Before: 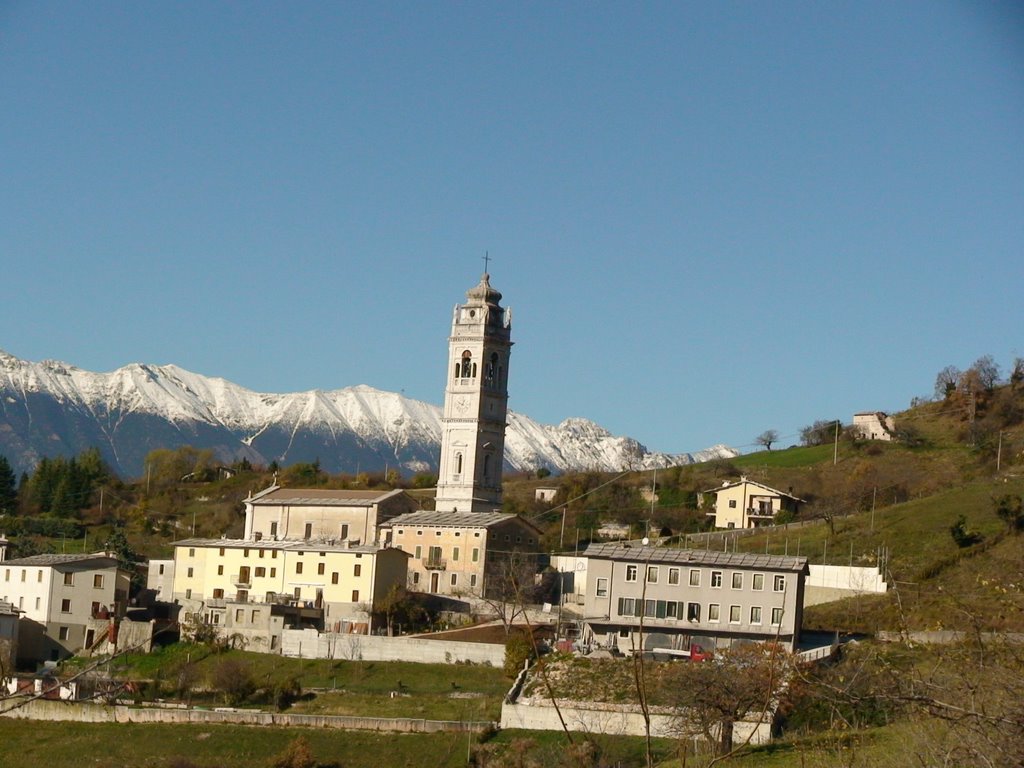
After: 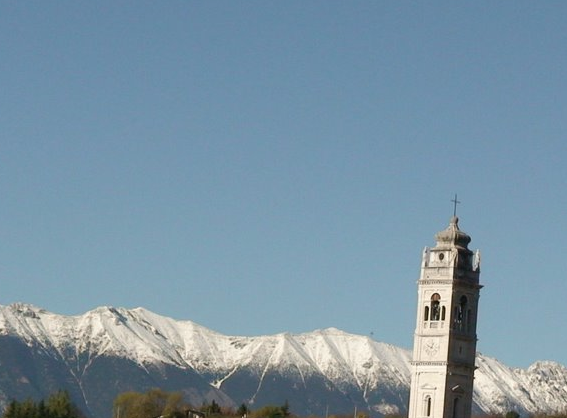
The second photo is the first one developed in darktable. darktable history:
crop and rotate: left 3.044%, top 7.473%, right 41.576%, bottom 38.018%
color correction: highlights b* 0.033, saturation 0.816
